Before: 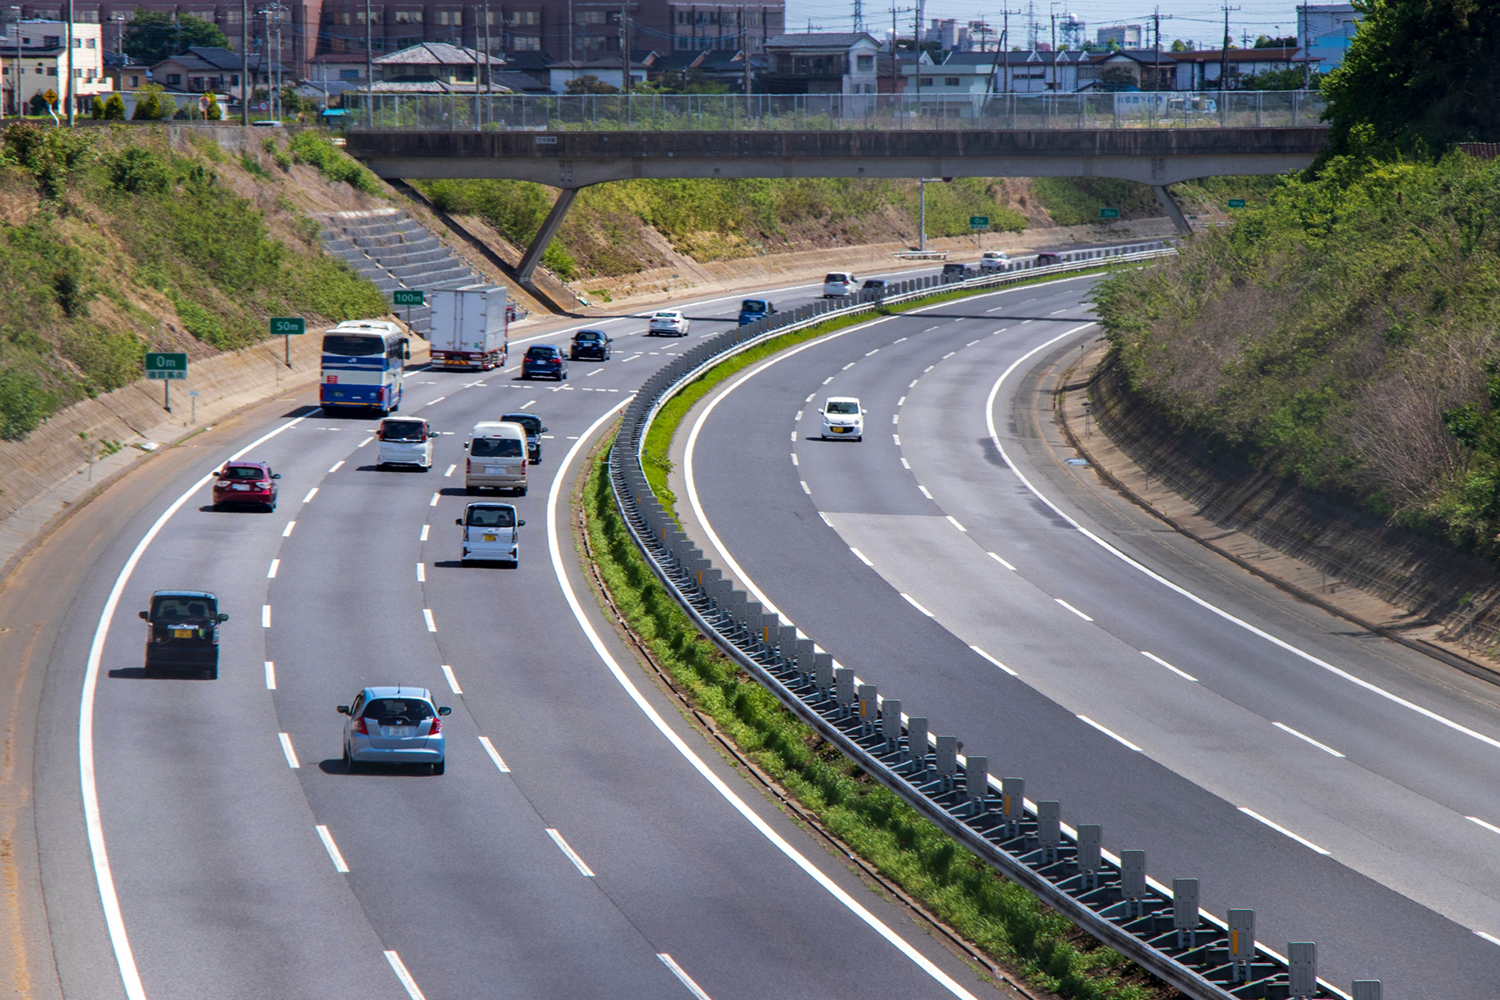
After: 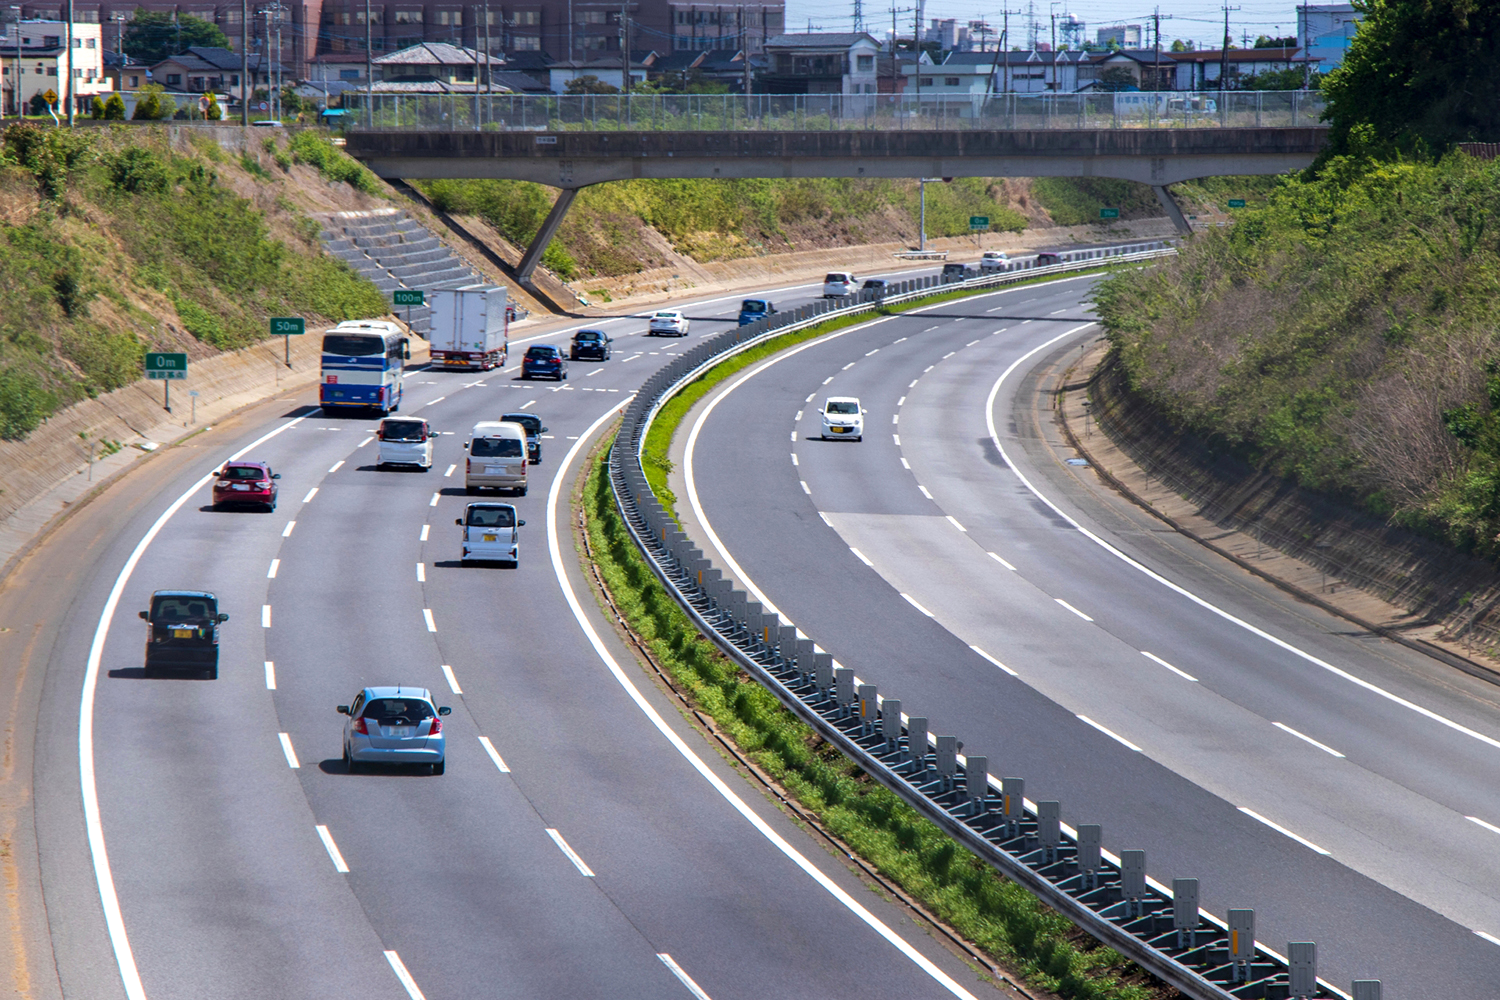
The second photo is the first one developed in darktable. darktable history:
exposure: exposure 0.206 EV, compensate highlight preservation false
